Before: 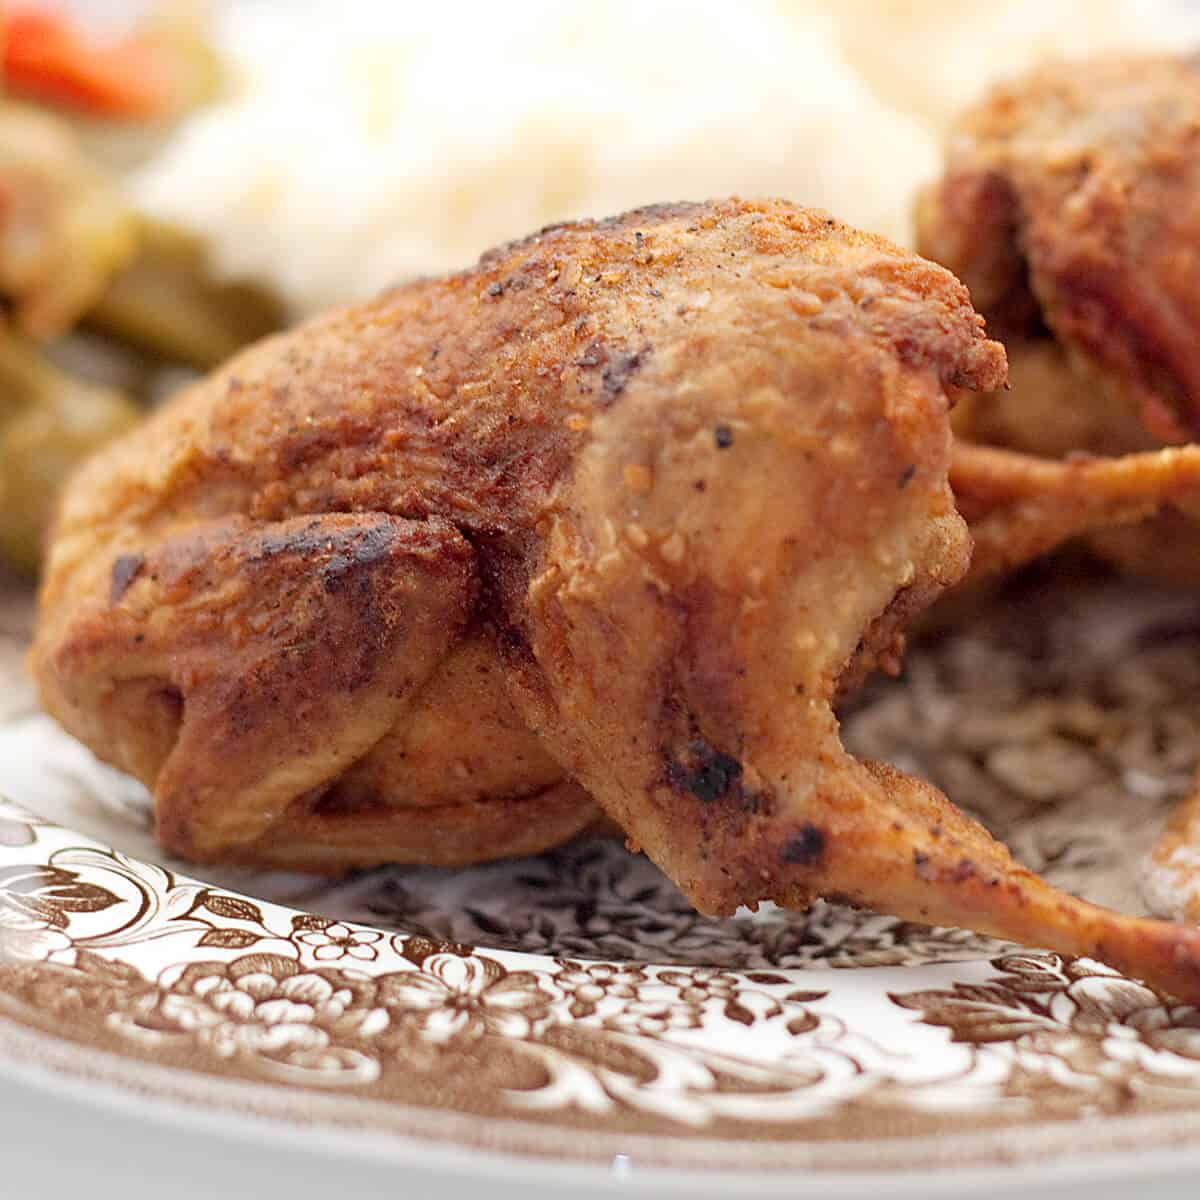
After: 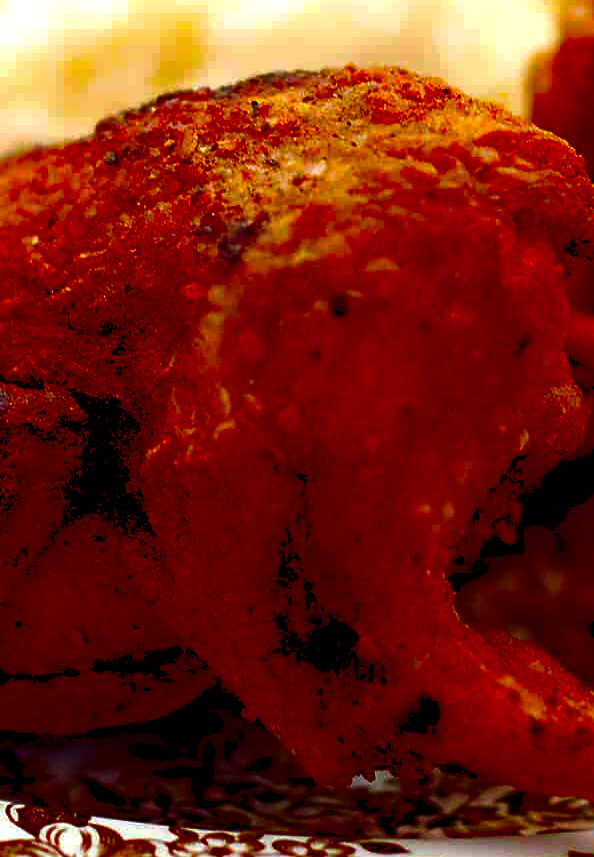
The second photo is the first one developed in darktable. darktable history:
color balance rgb: linear chroma grading › global chroma 15%, perceptual saturation grading › global saturation 30%
crop: left 32.075%, top 10.976%, right 18.355%, bottom 17.596%
rgb levels: levels [[0.029, 0.461, 0.922], [0, 0.5, 1], [0, 0.5, 1]]
contrast brightness saturation: brightness -1, saturation 1
white balance: emerald 1
